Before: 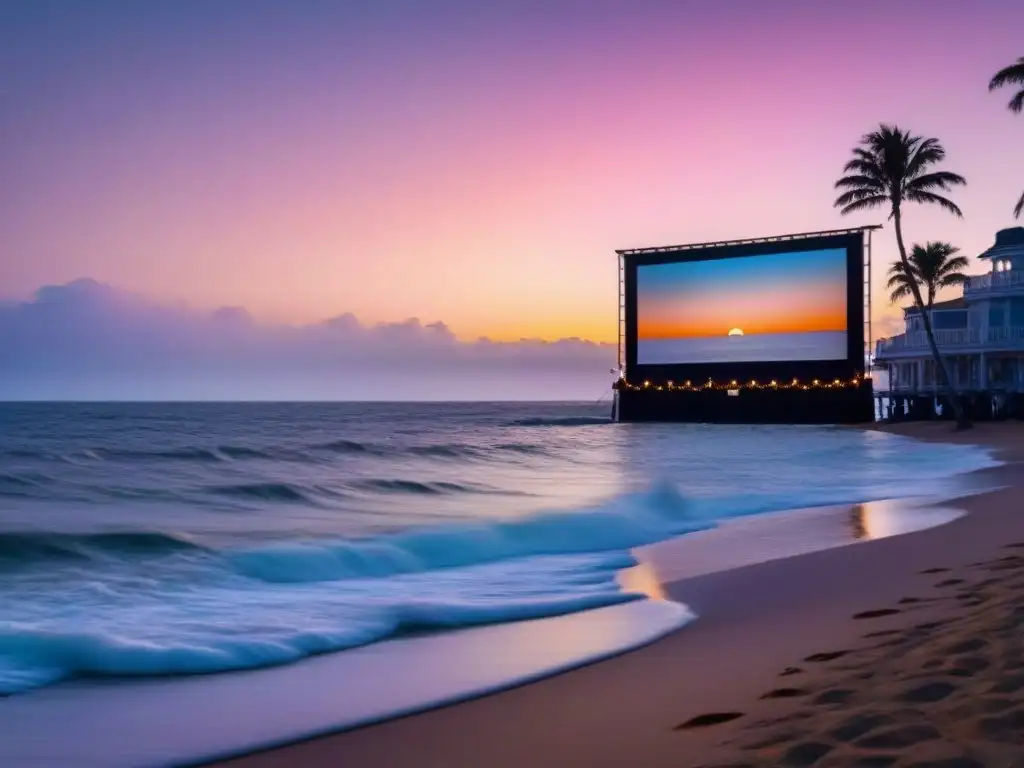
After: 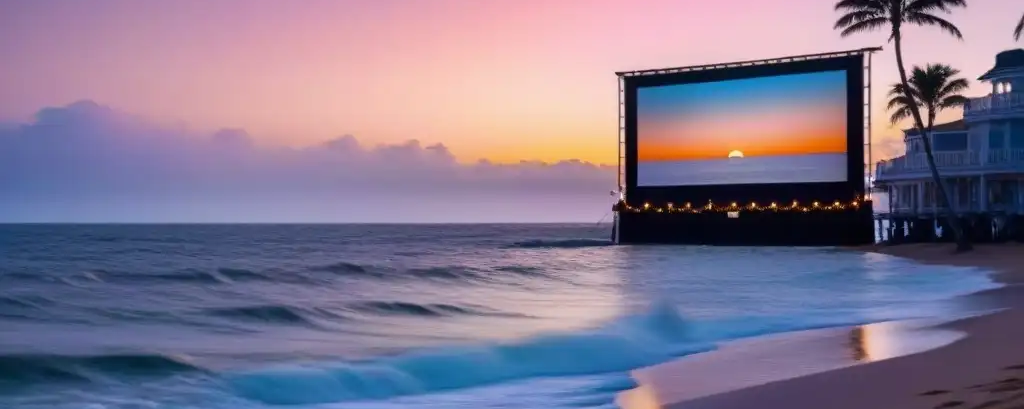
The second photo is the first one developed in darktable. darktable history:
crop and rotate: top 23.25%, bottom 23.443%
